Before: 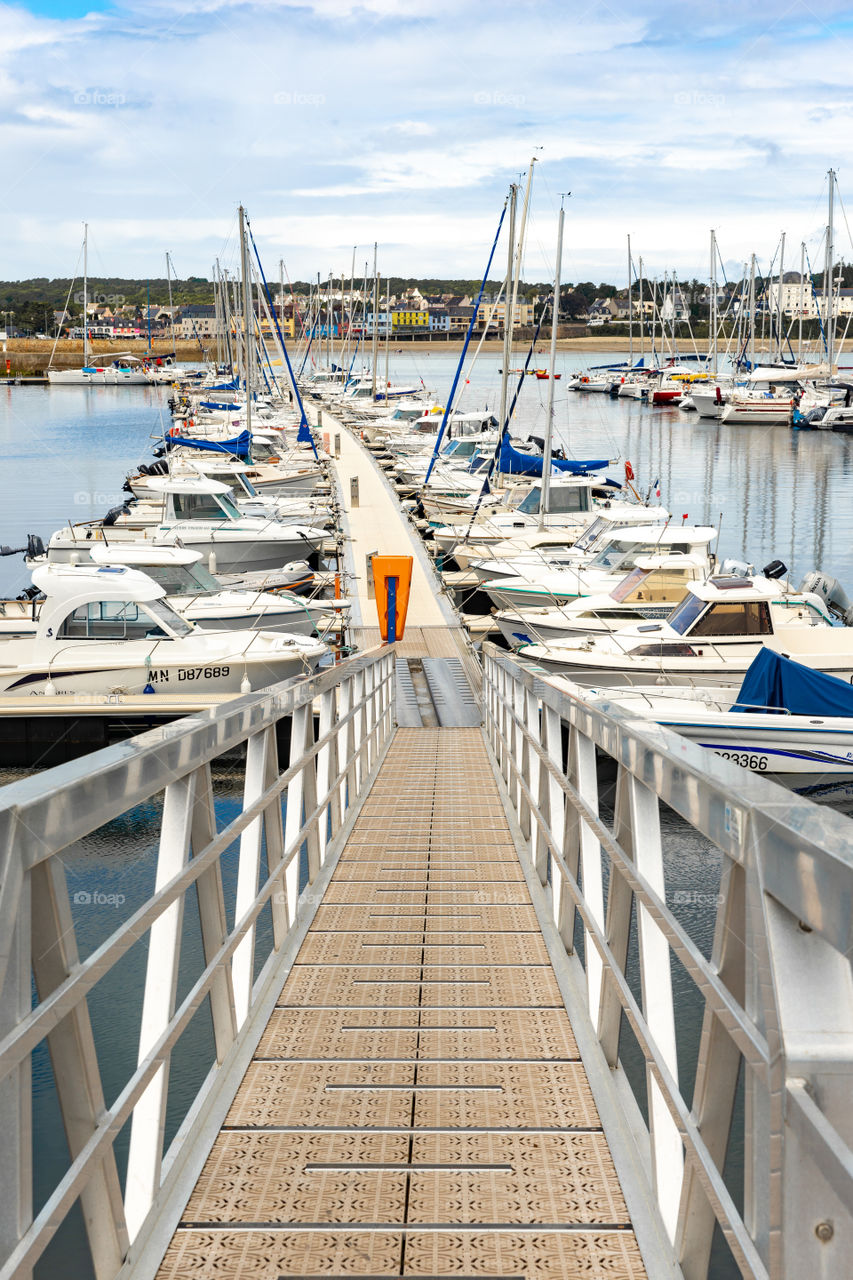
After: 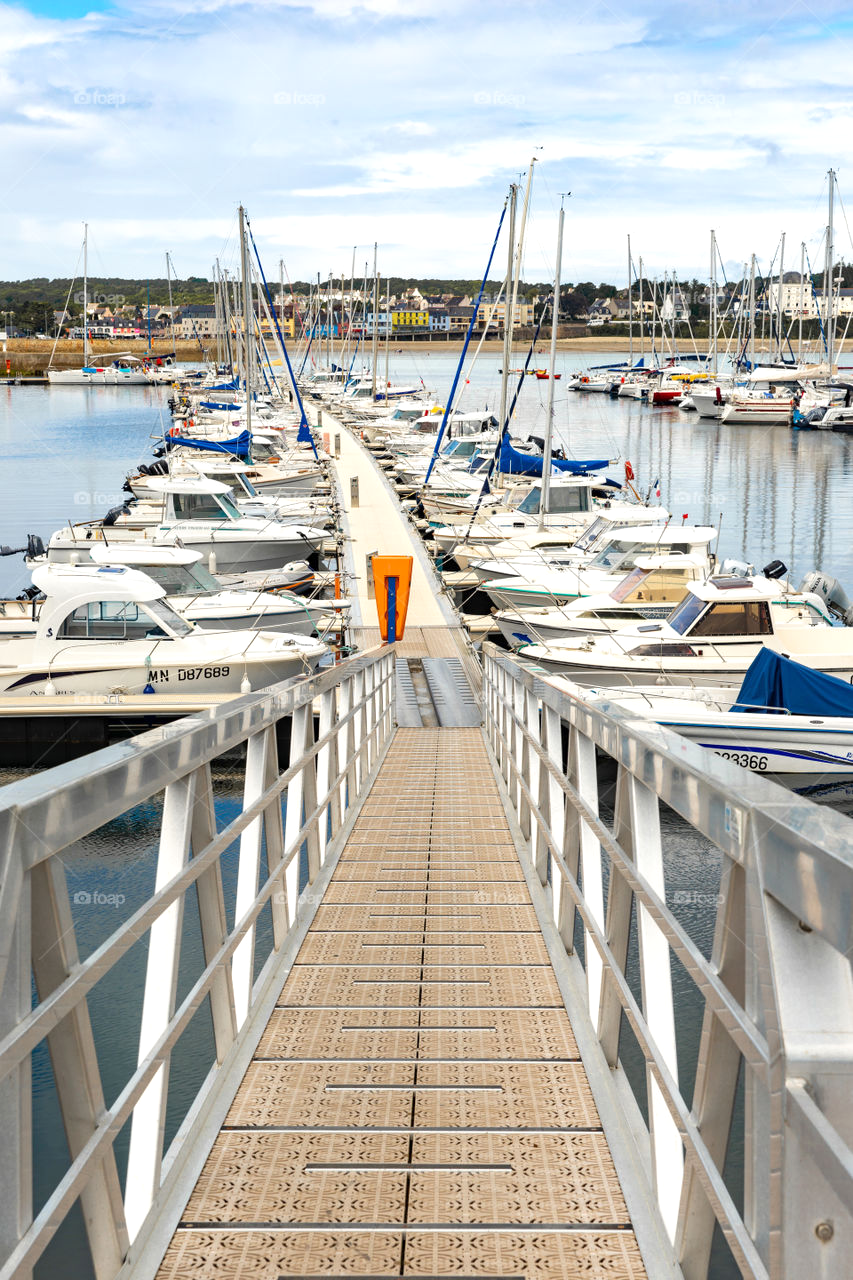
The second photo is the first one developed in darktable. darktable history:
exposure: exposure 0.135 EV, compensate highlight preservation false
